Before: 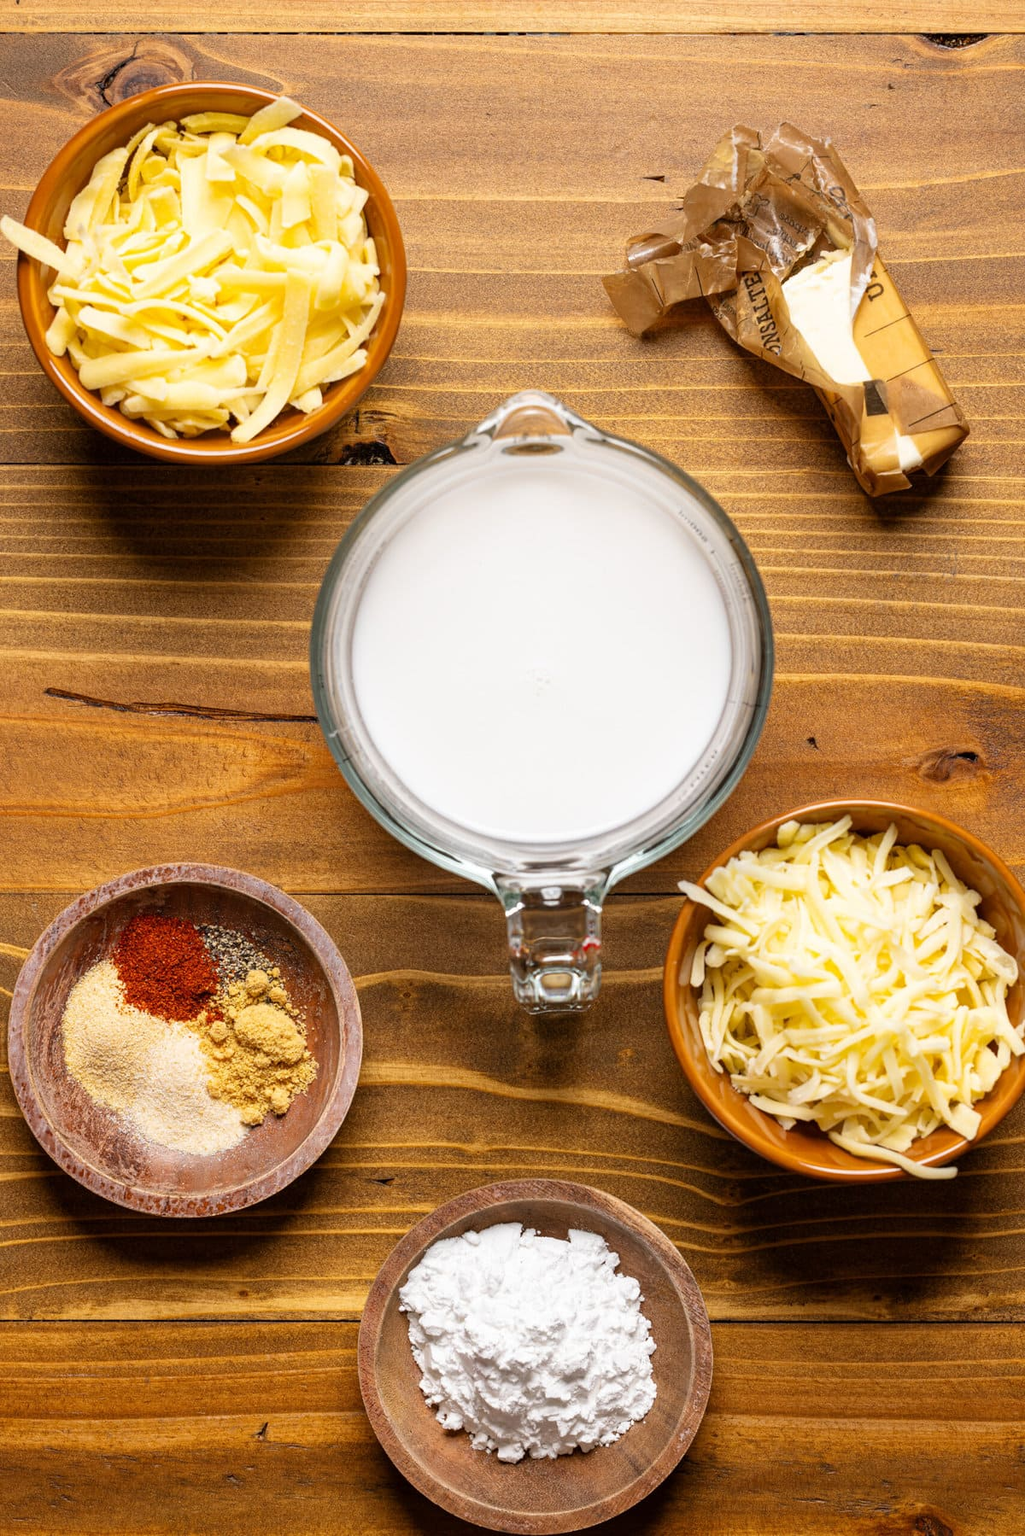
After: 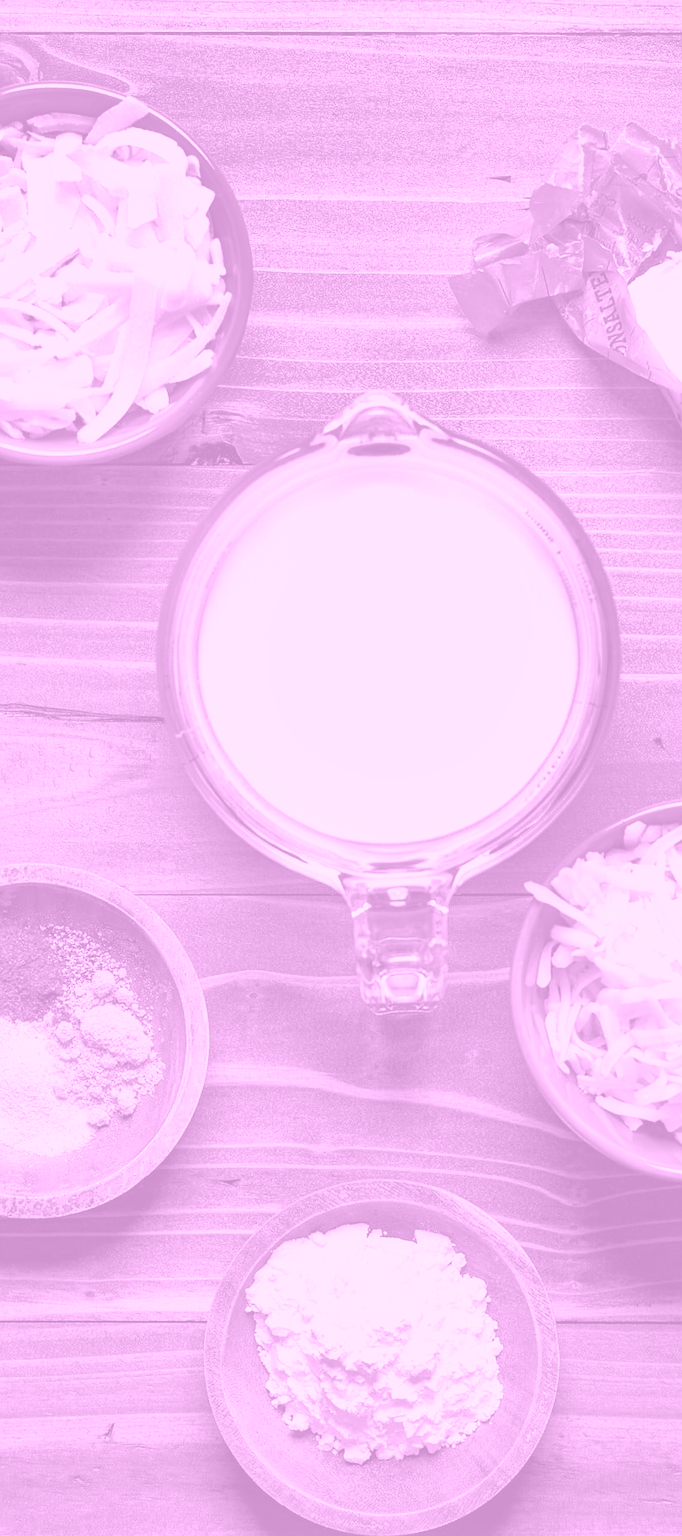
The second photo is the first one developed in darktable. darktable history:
shadows and highlights: shadows 20.91, highlights -82.73, soften with gaussian
colorize: hue 331.2°, saturation 69%, source mix 30.28%, lightness 69.02%, version 1
crop and rotate: left 15.055%, right 18.278%
exposure: exposure 0.367 EV, compensate highlight preservation false
white balance: red 1, blue 1
sharpen: radius 1
color balance rgb: linear chroma grading › shadows -8%, linear chroma grading › global chroma 10%, perceptual saturation grading › global saturation 2%, perceptual saturation grading › highlights -2%, perceptual saturation grading › mid-tones 4%, perceptual saturation grading › shadows 8%, perceptual brilliance grading › global brilliance 2%, perceptual brilliance grading › highlights -4%, global vibrance 16%, saturation formula JzAzBz (2021)
